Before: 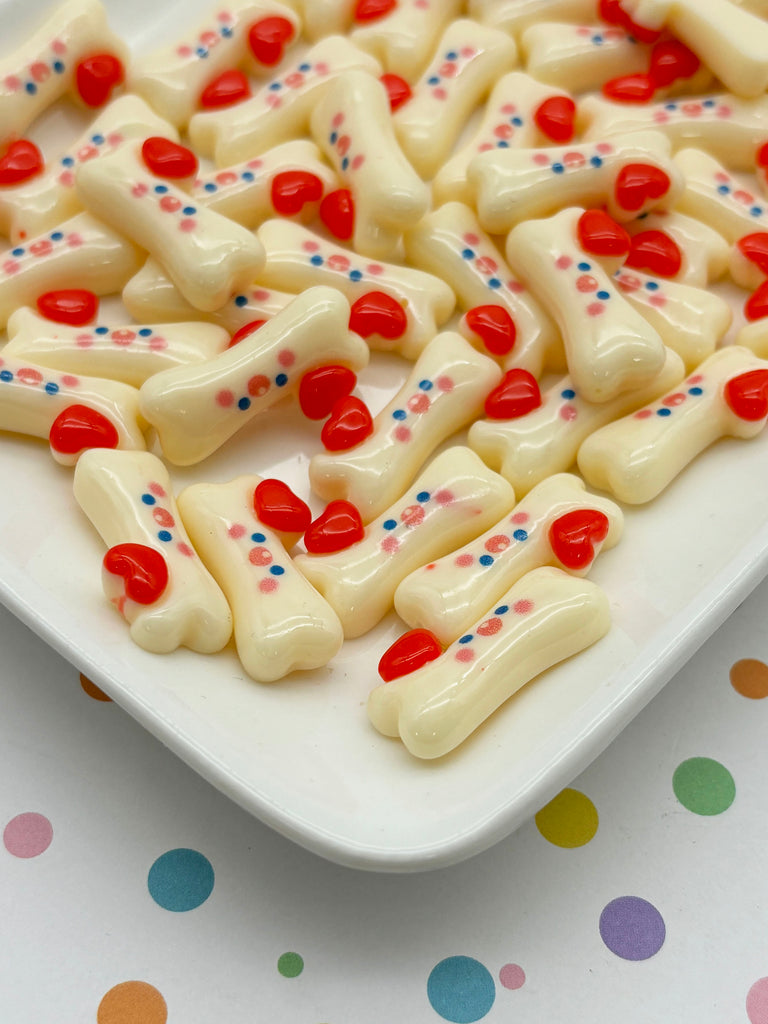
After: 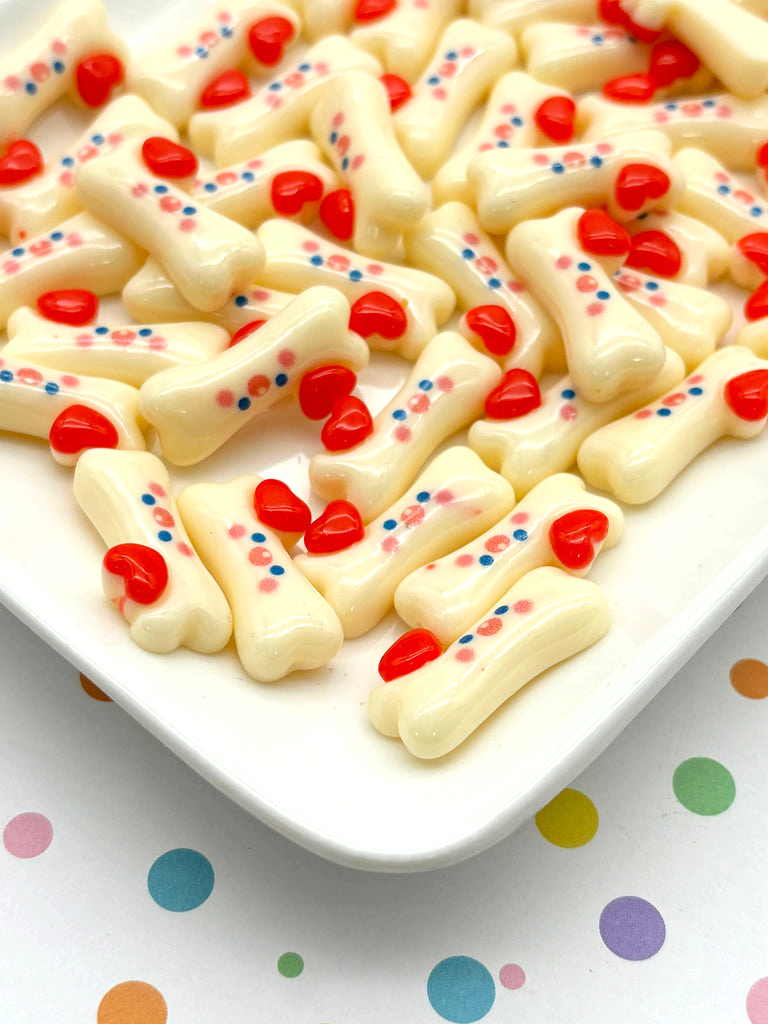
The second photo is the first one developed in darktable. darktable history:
exposure: exposure 0.496 EV, compensate highlight preservation false
white balance: emerald 1
